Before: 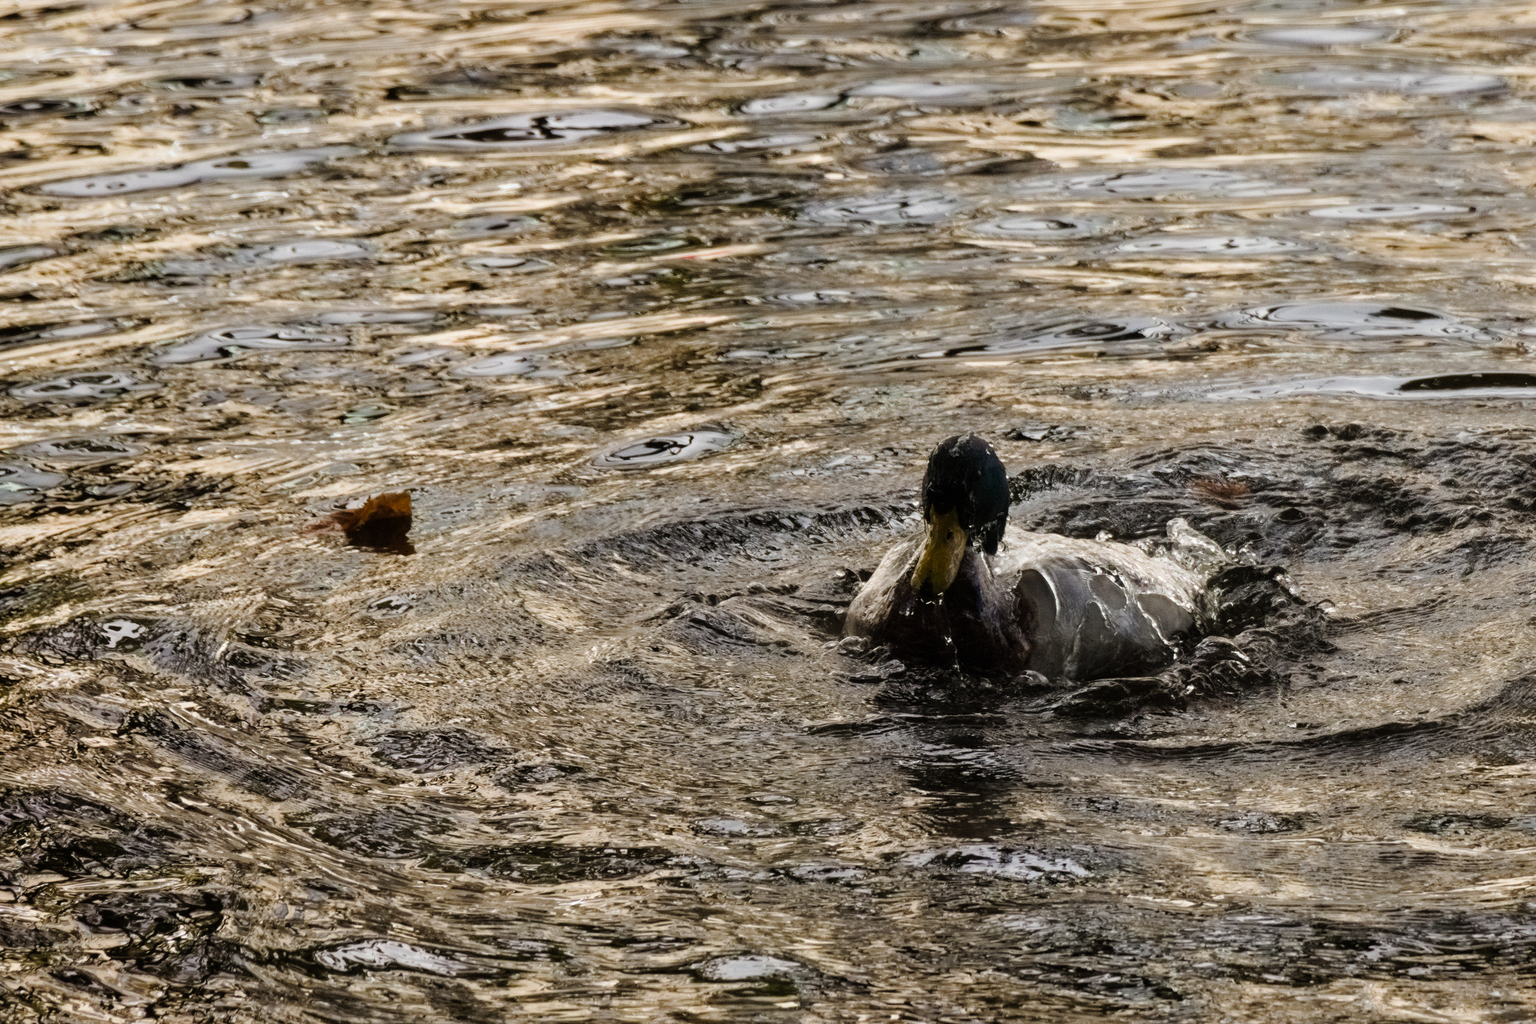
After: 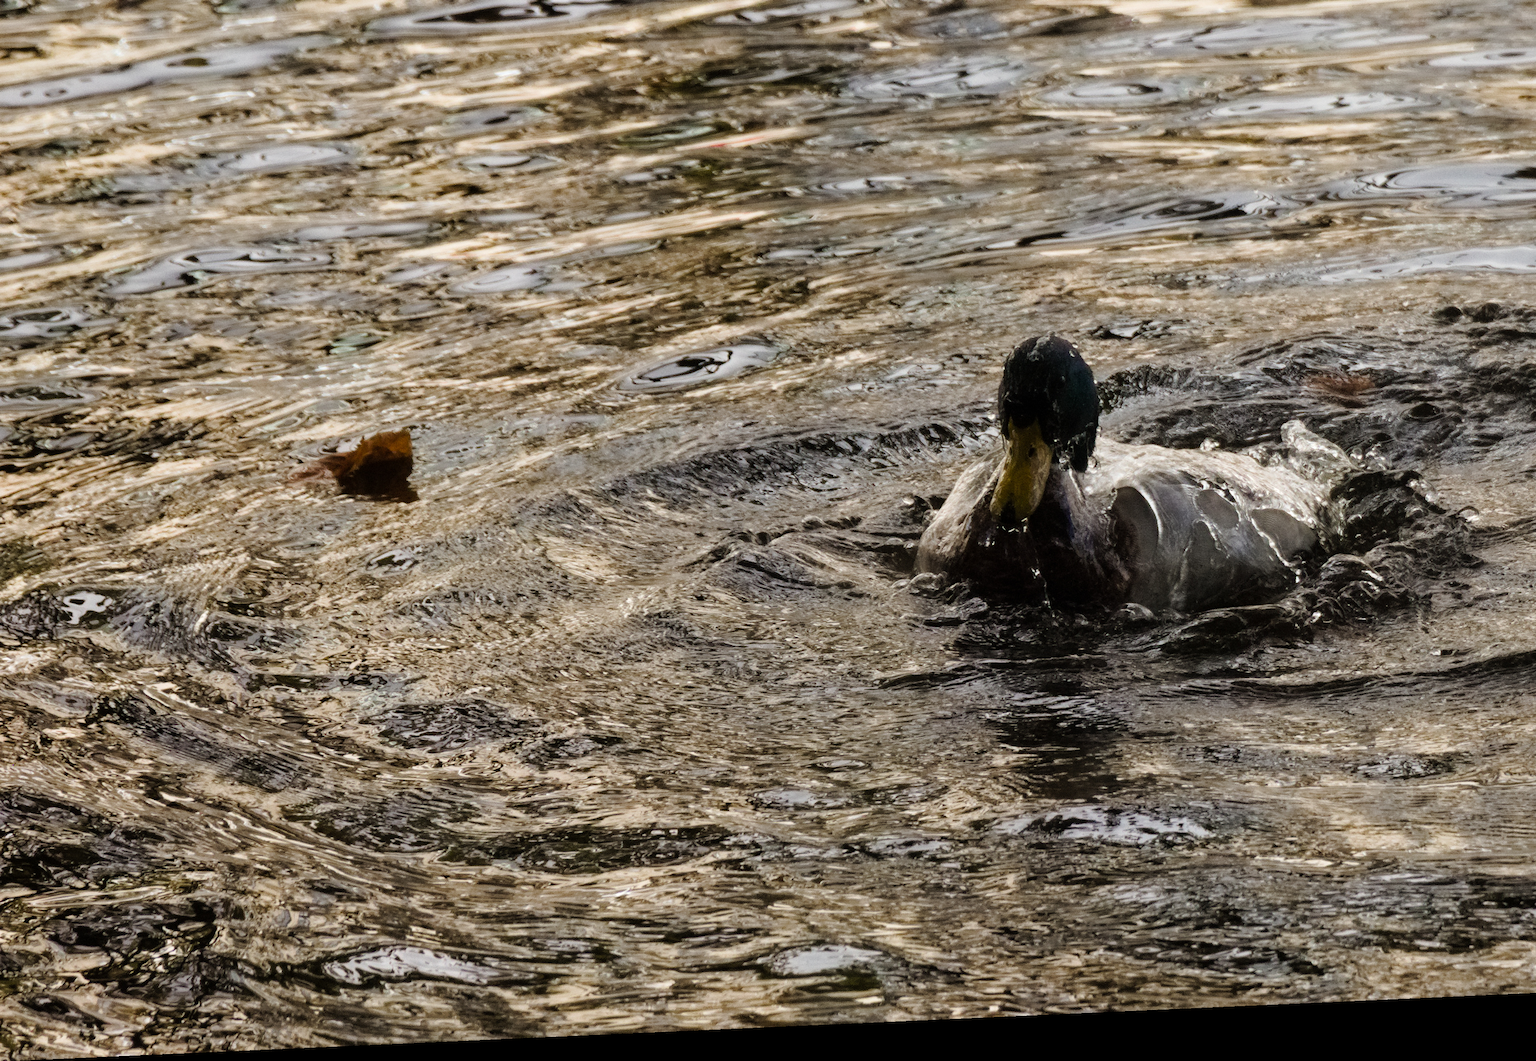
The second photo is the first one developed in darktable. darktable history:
crop and rotate: left 4.842%, top 15.51%, right 10.668%
rotate and perspective: rotation -2.56°, automatic cropping off
